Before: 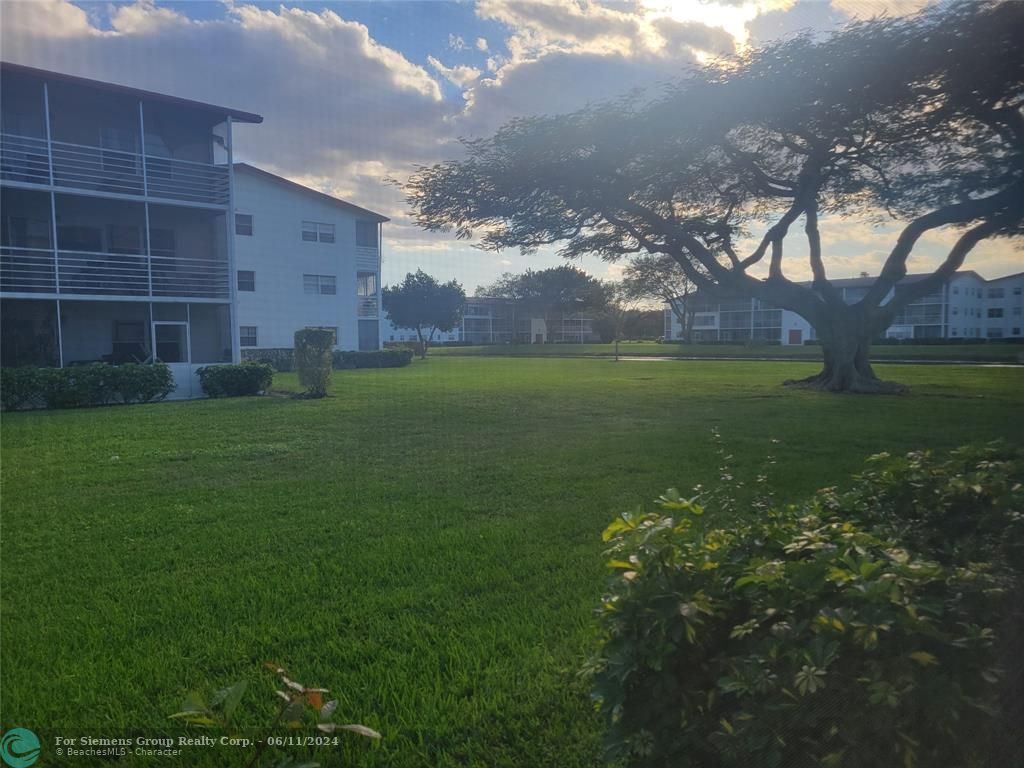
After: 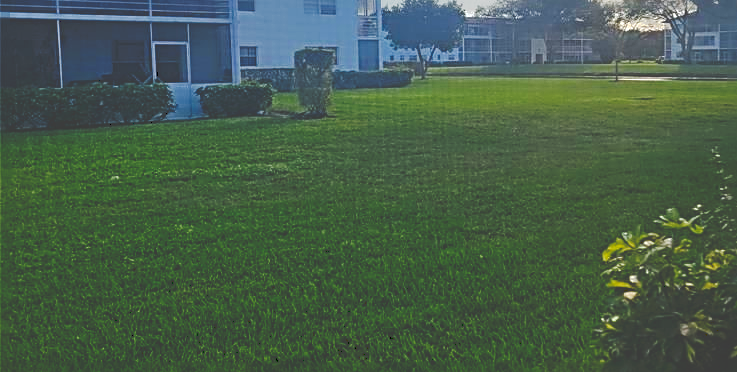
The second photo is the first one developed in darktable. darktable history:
sharpen: radius 3.69, amount 0.928
crop: top 36.498%, right 27.964%, bottom 14.995%
color balance rgb: perceptual saturation grading › global saturation 20%, perceptual saturation grading › highlights 2.68%, perceptual saturation grading › shadows 50%
tone curve: curves: ch0 [(0, 0) (0.003, 0.241) (0.011, 0.241) (0.025, 0.242) (0.044, 0.246) (0.069, 0.25) (0.1, 0.251) (0.136, 0.256) (0.177, 0.275) (0.224, 0.293) (0.277, 0.326) (0.335, 0.38) (0.399, 0.449) (0.468, 0.525) (0.543, 0.606) (0.623, 0.683) (0.709, 0.751) (0.801, 0.824) (0.898, 0.871) (1, 1)], preserve colors none
